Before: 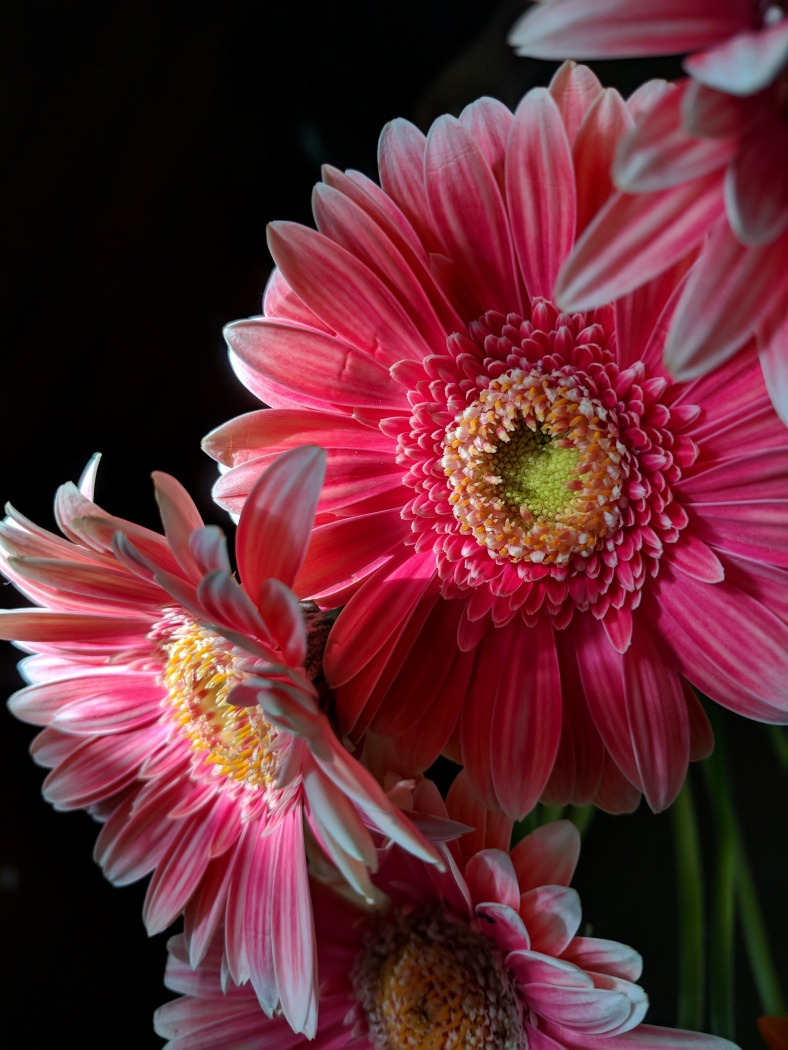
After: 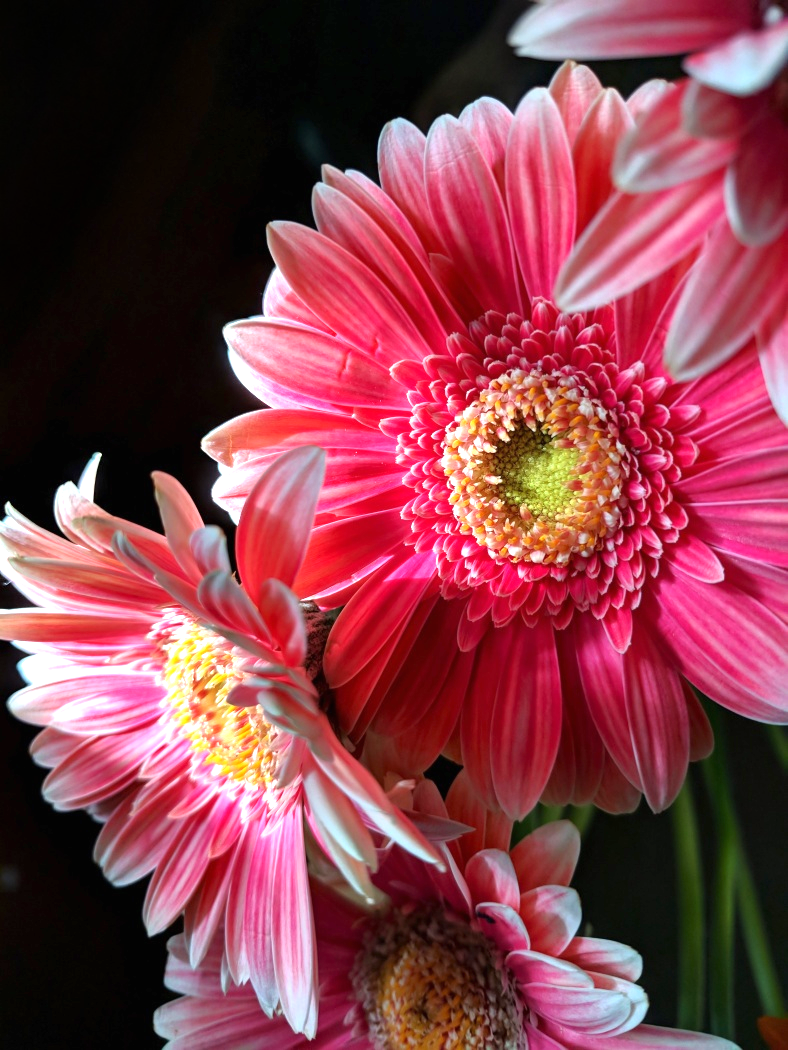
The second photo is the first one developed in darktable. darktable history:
exposure: black level correction 0, exposure 1.1 EV, compensate exposure bias true, compensate highlight preservation false
tone equalizer: -8 EV -1.84 EV, -7 EV -1.16 EV, -6 EV -1.62 EV, smoothing diameter 25%, edges refinement/feathering 10, preserve details guided filter
